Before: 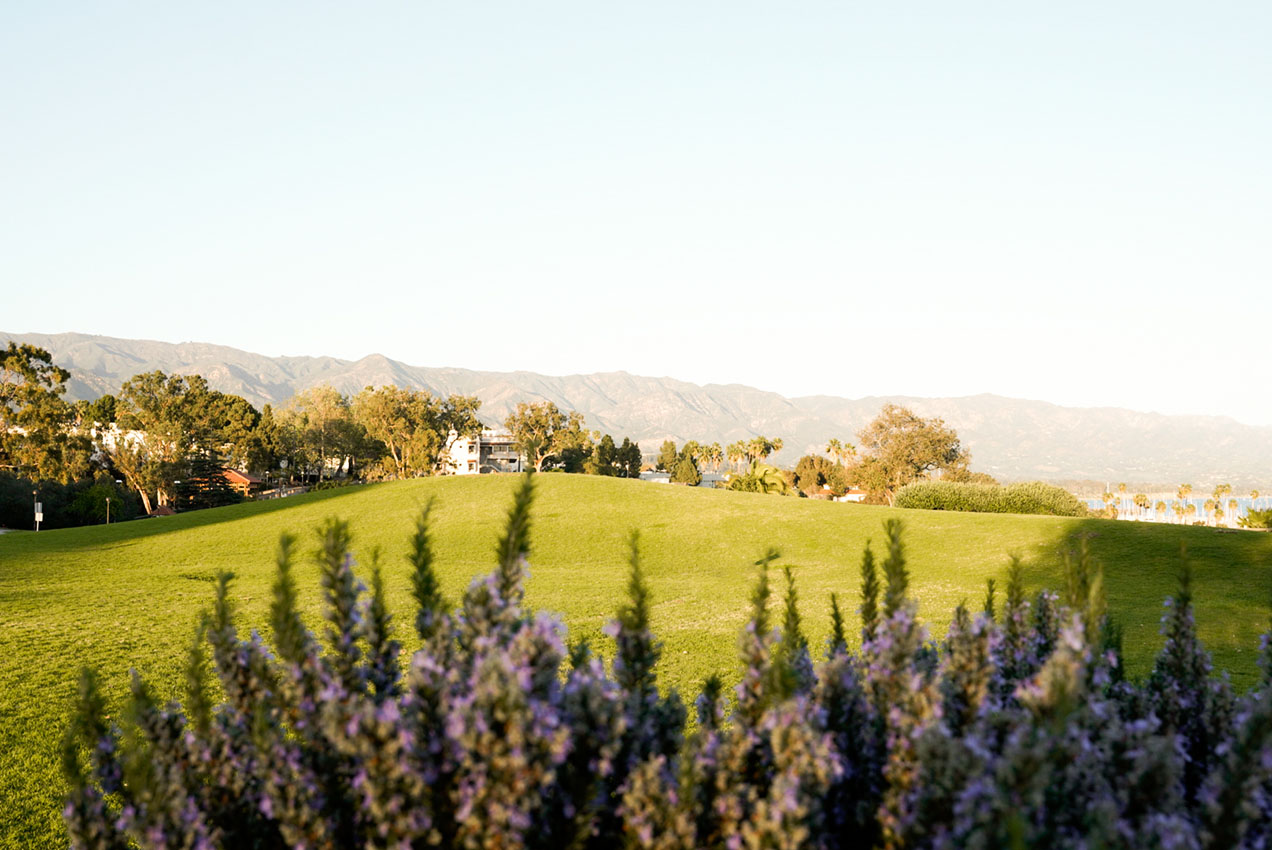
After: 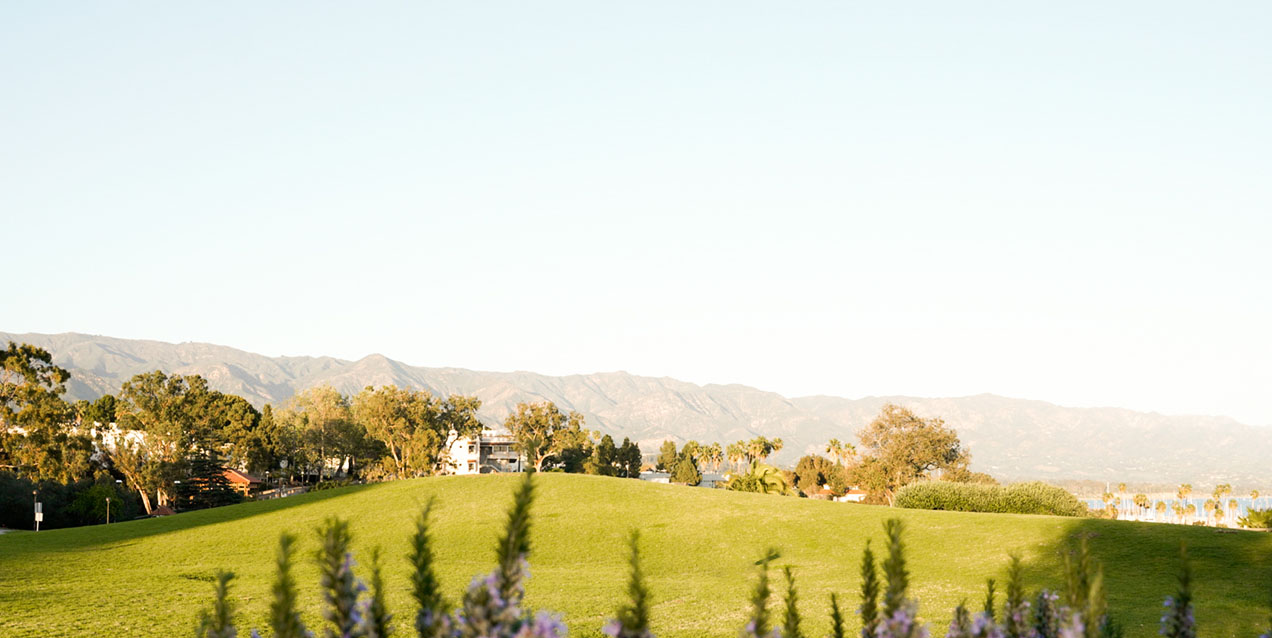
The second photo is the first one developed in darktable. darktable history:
crop: bottom 24.898%
